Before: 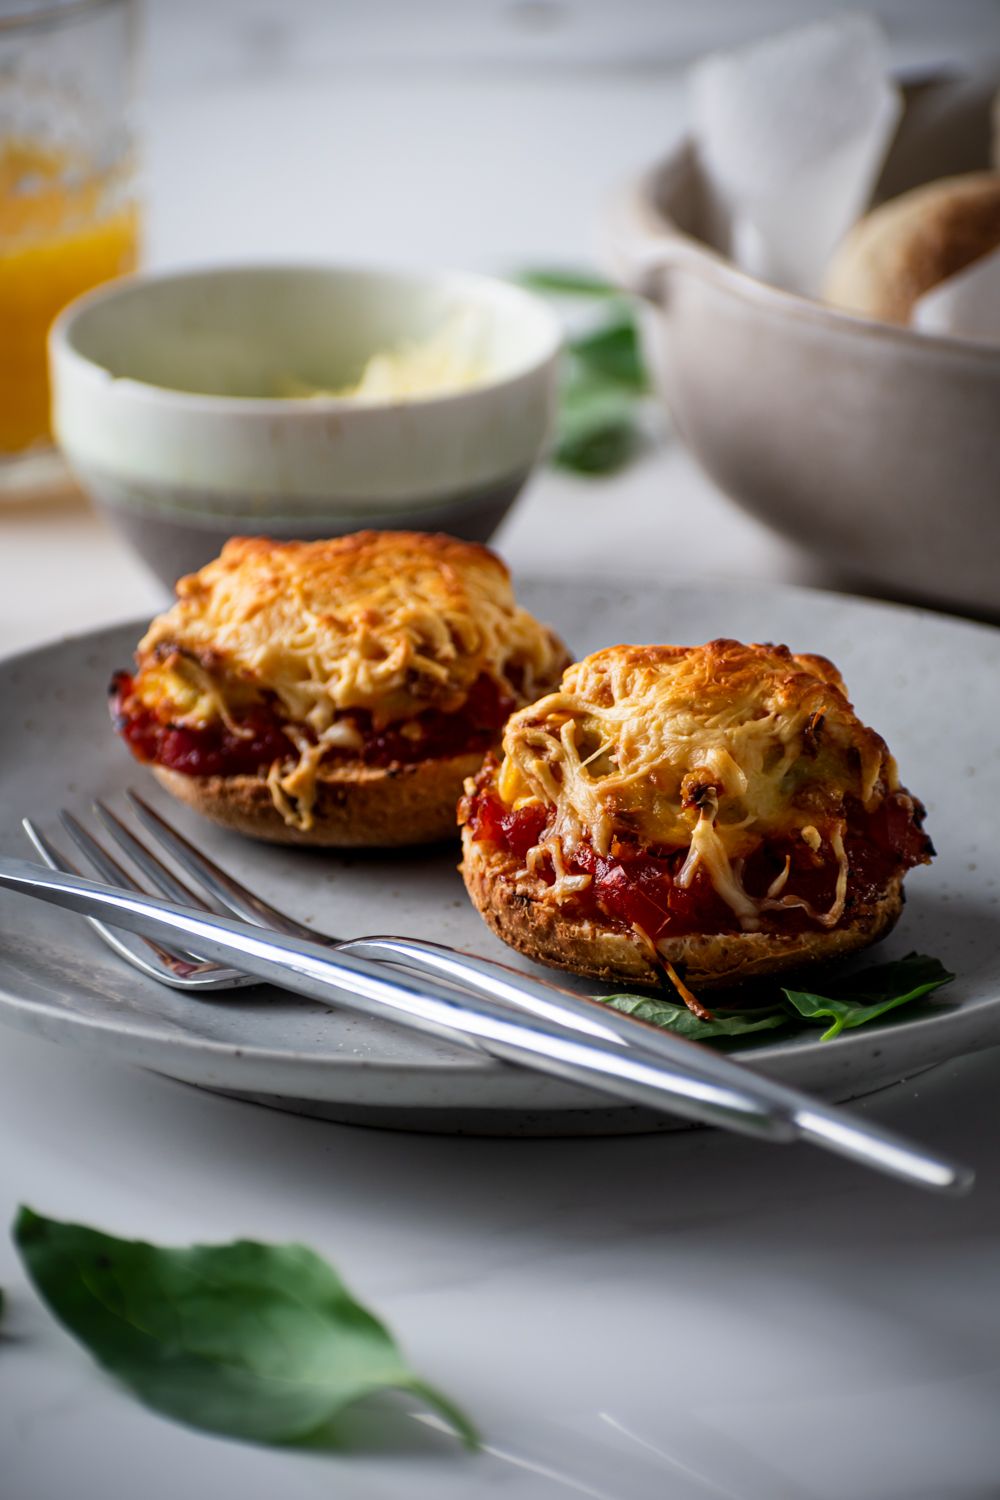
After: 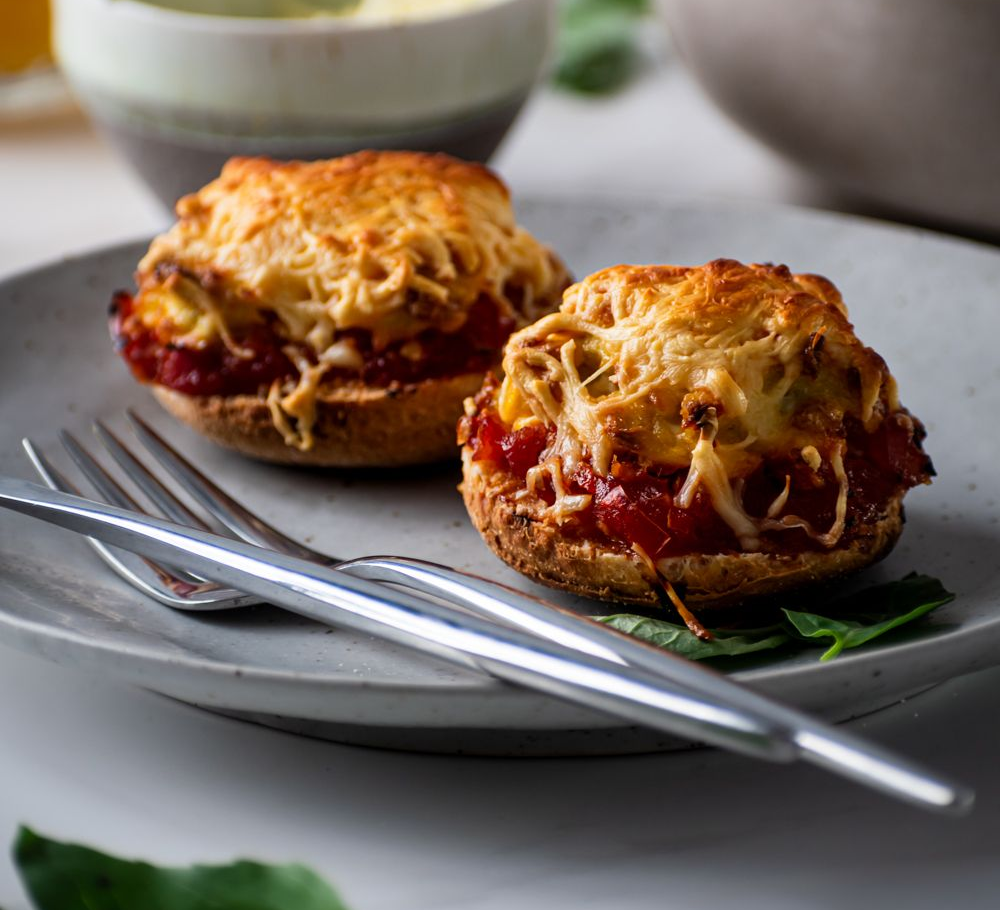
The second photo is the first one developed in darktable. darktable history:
crop and rotate: top 25.357%, bottom 13.942%
exposure: compensate highlight preservation false
